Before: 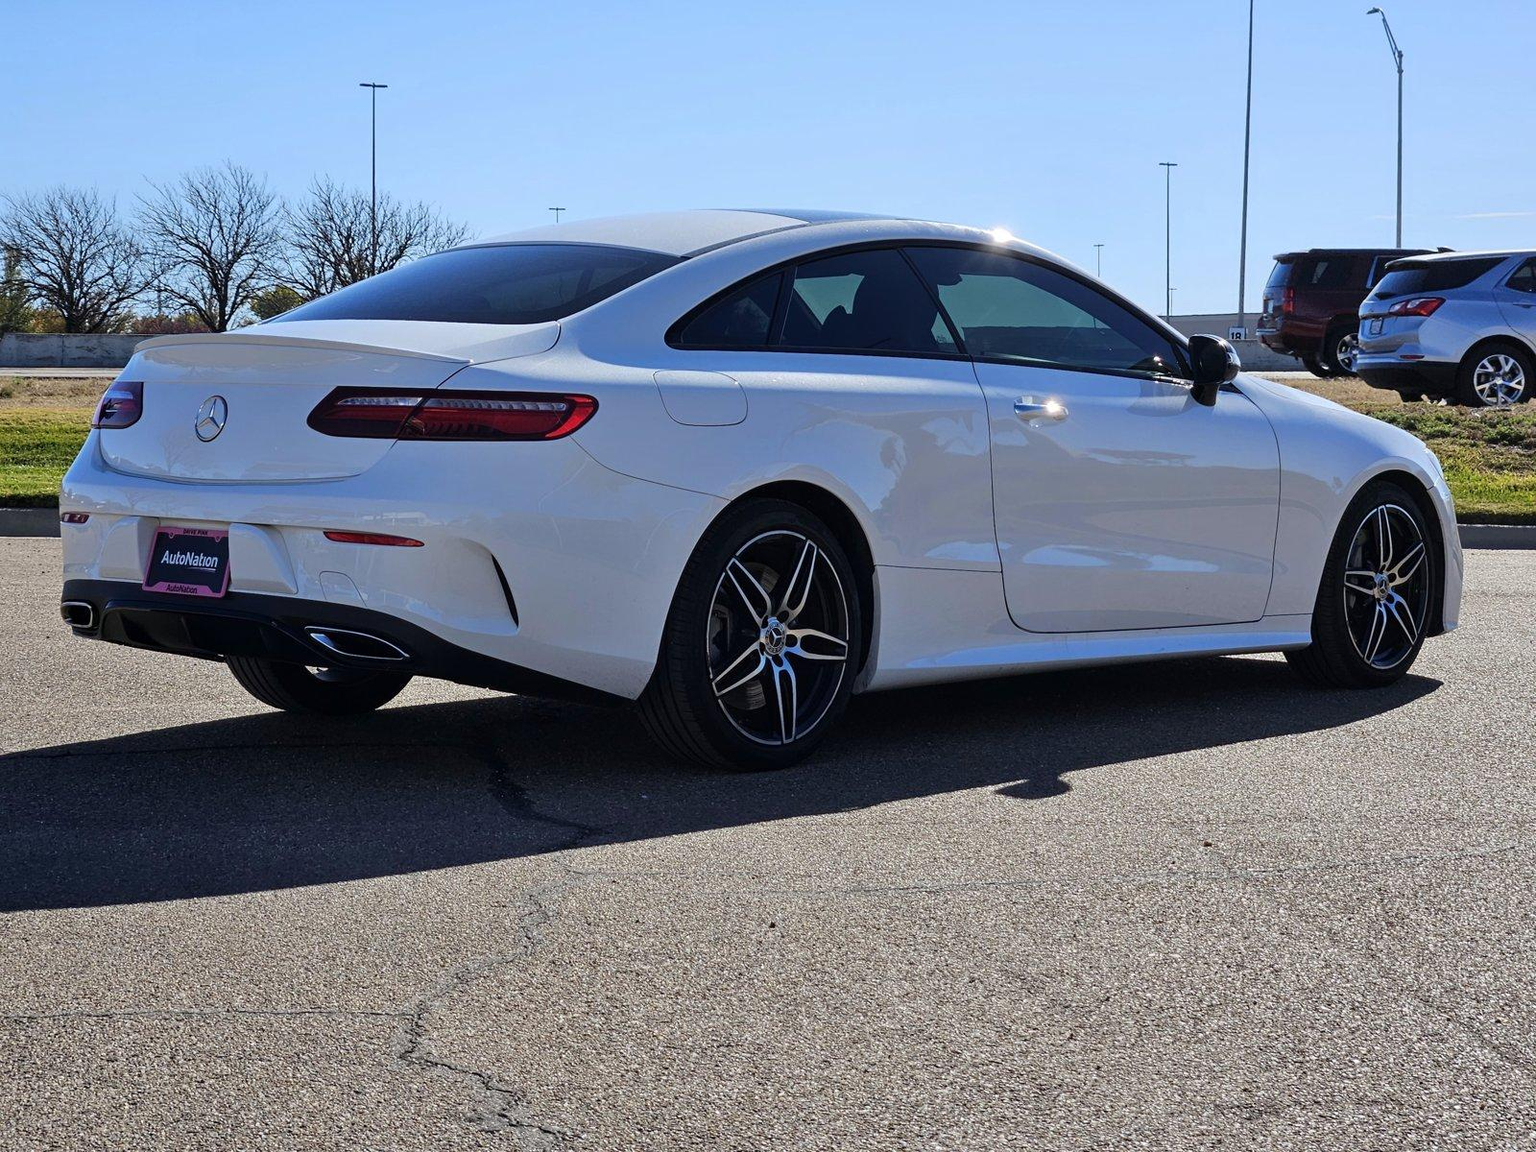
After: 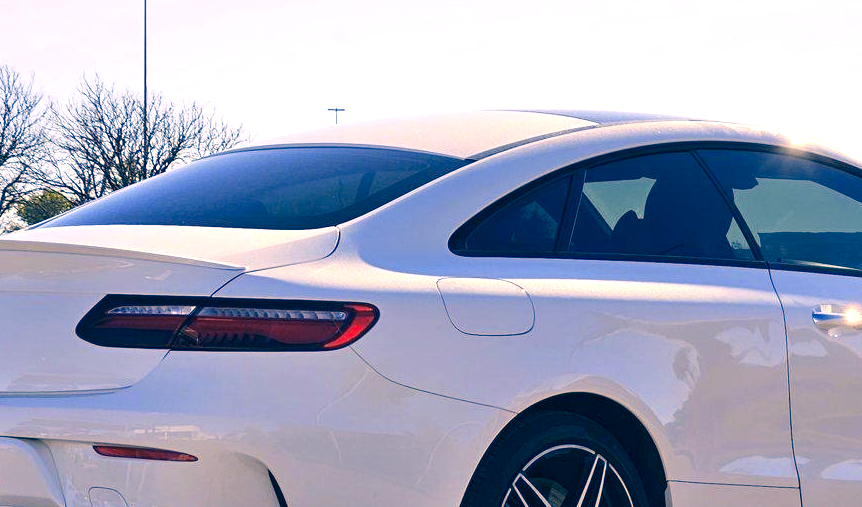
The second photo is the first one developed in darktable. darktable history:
exposure: exposure 0.785 EV, compensate highlight preservation false
color balance rgb: shadows lift › chroma 5.41%, shadows lift › hue 240°, highlights gain › chroma 3.74%, highlights gain › hue 60°, saturation formula JzAzBz (2021)
color correction: highlights a* 10.32, highlights b* 14.66, shadows a* -9.59, shadows b* -15.02
crop: left 15.306%, top 9.065%, right 30.789%, bottom 48.638%
